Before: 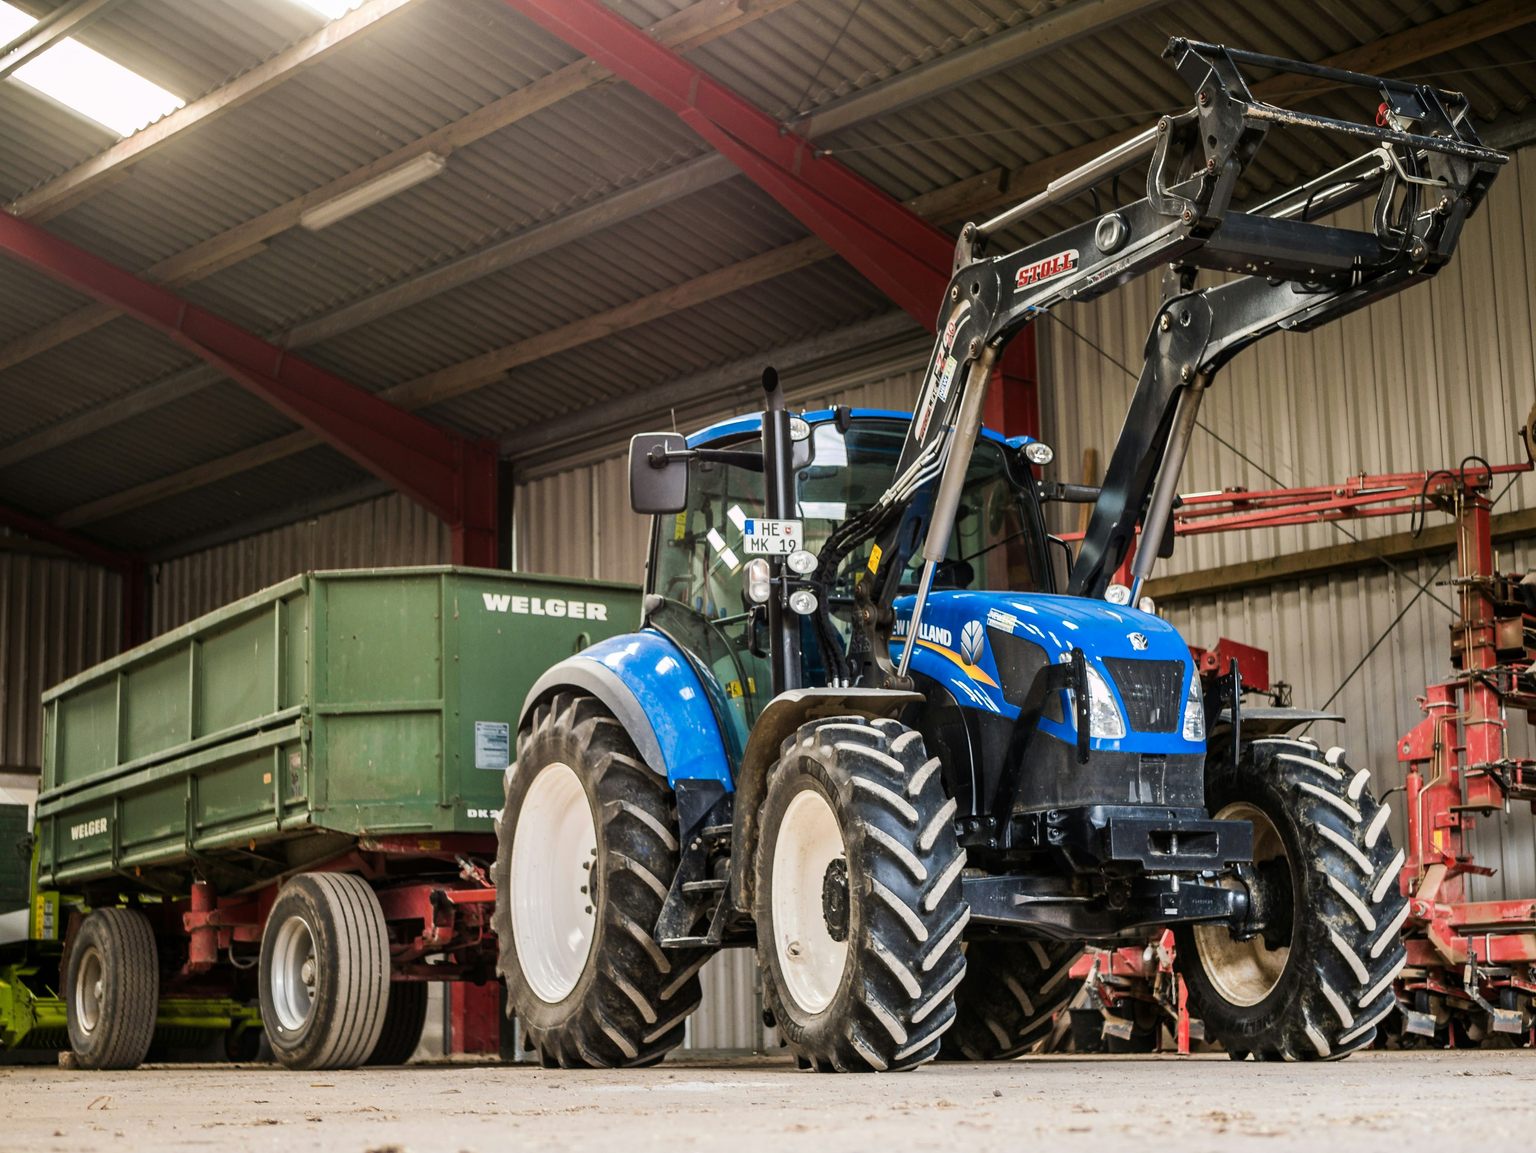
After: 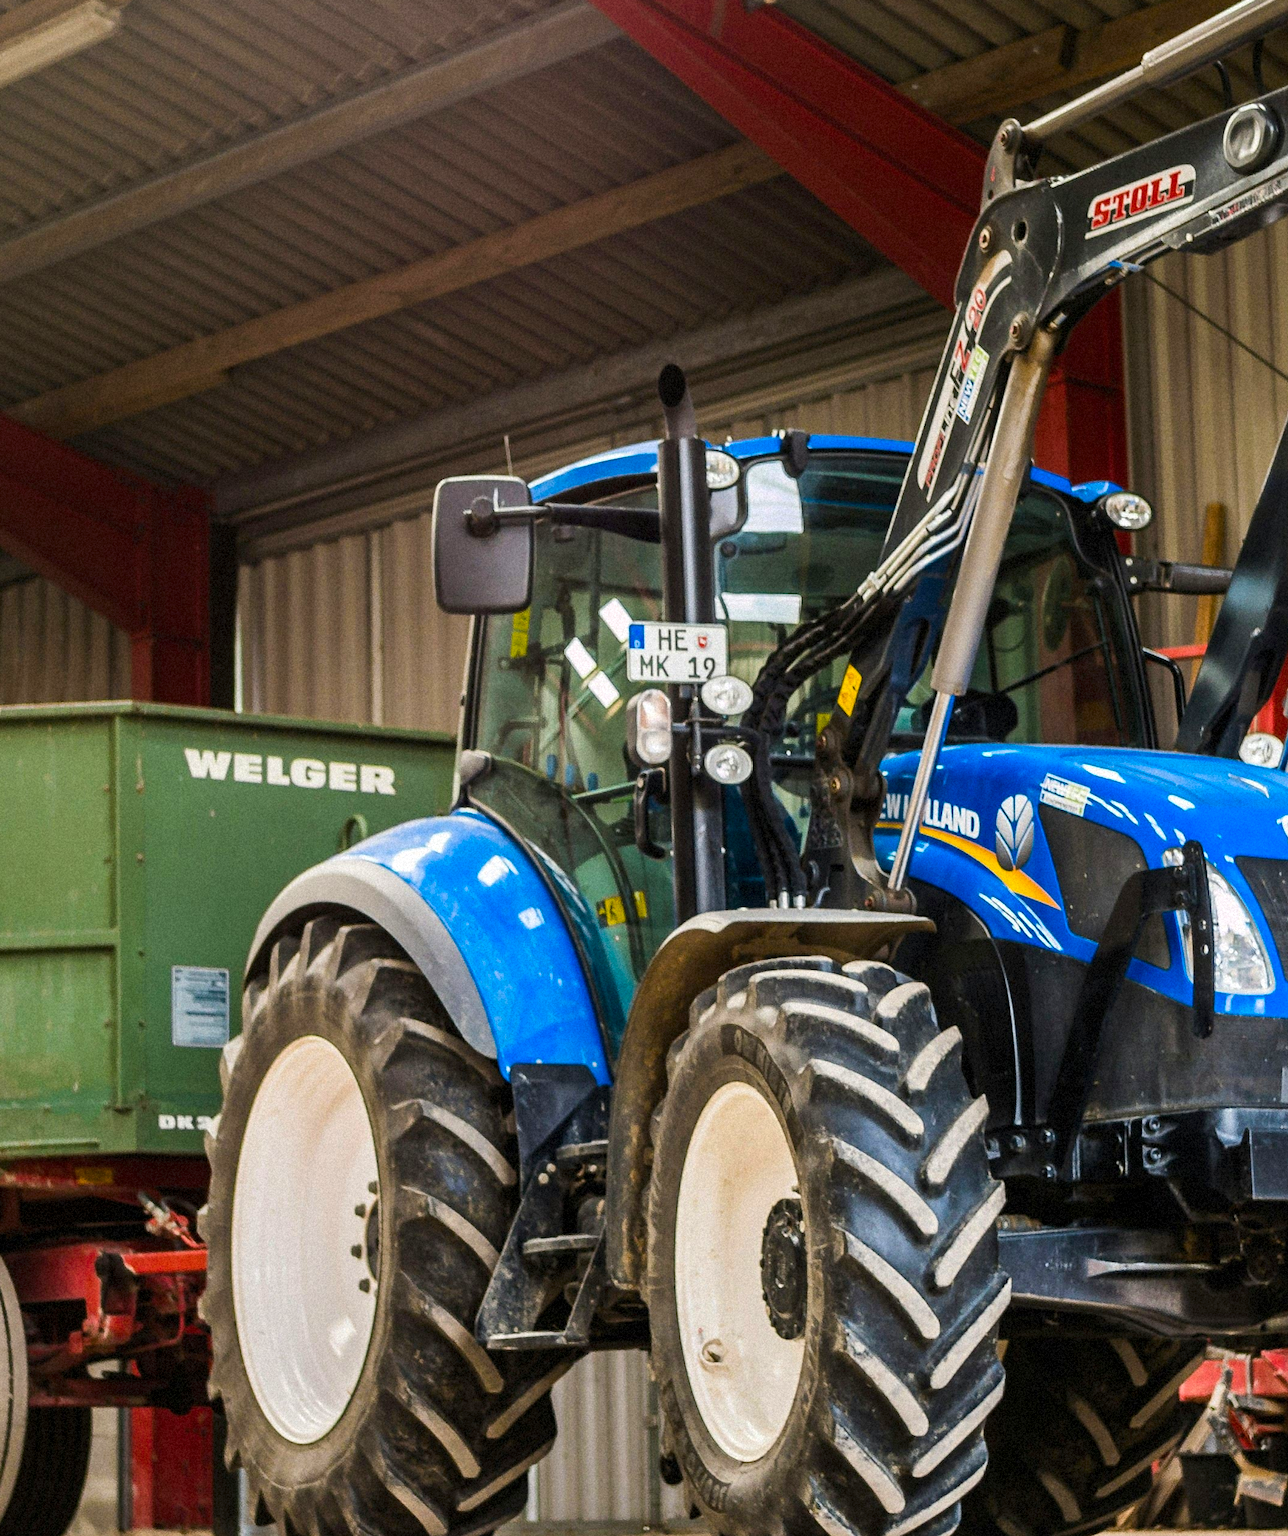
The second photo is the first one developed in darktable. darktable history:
crop and rotate: angle 0.02°, left 24.353%, top 13.219%, right 26.156%, bottom 8.224%
grain: mid-tones bias 0%
color balance rgb: perceptual saturation grading › global saturation 25%, global vibrance 20%
